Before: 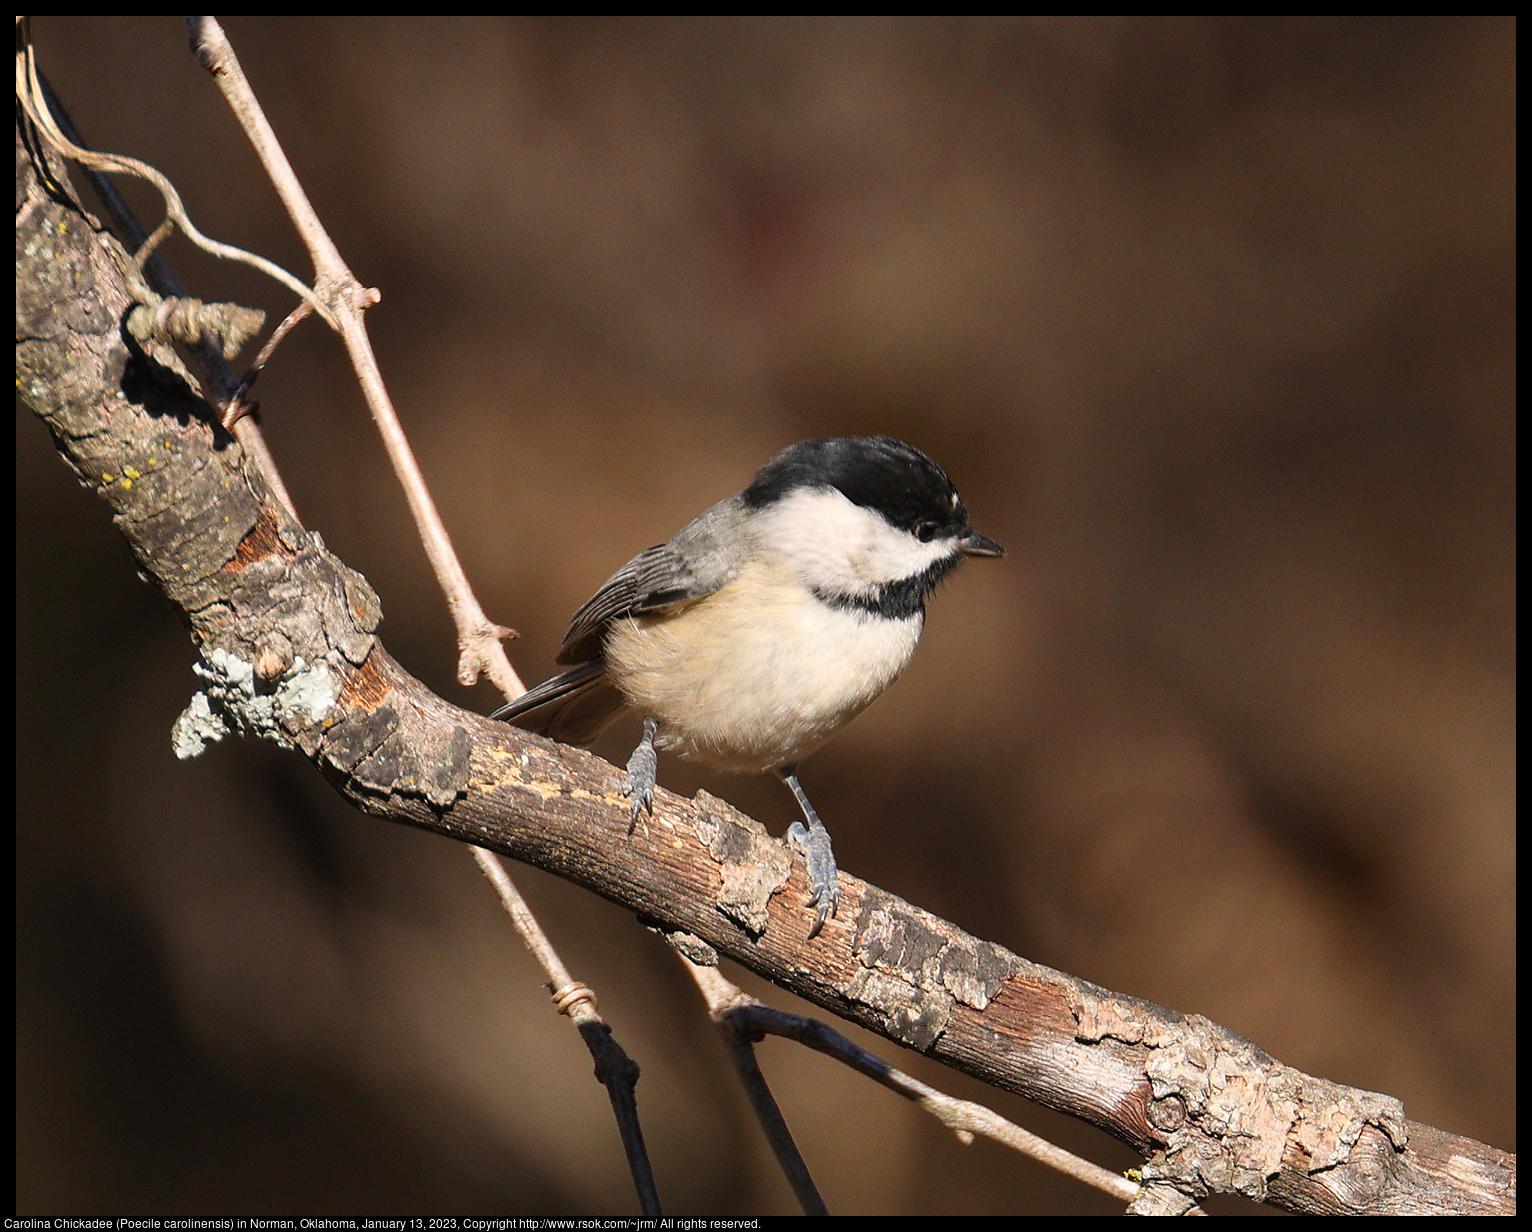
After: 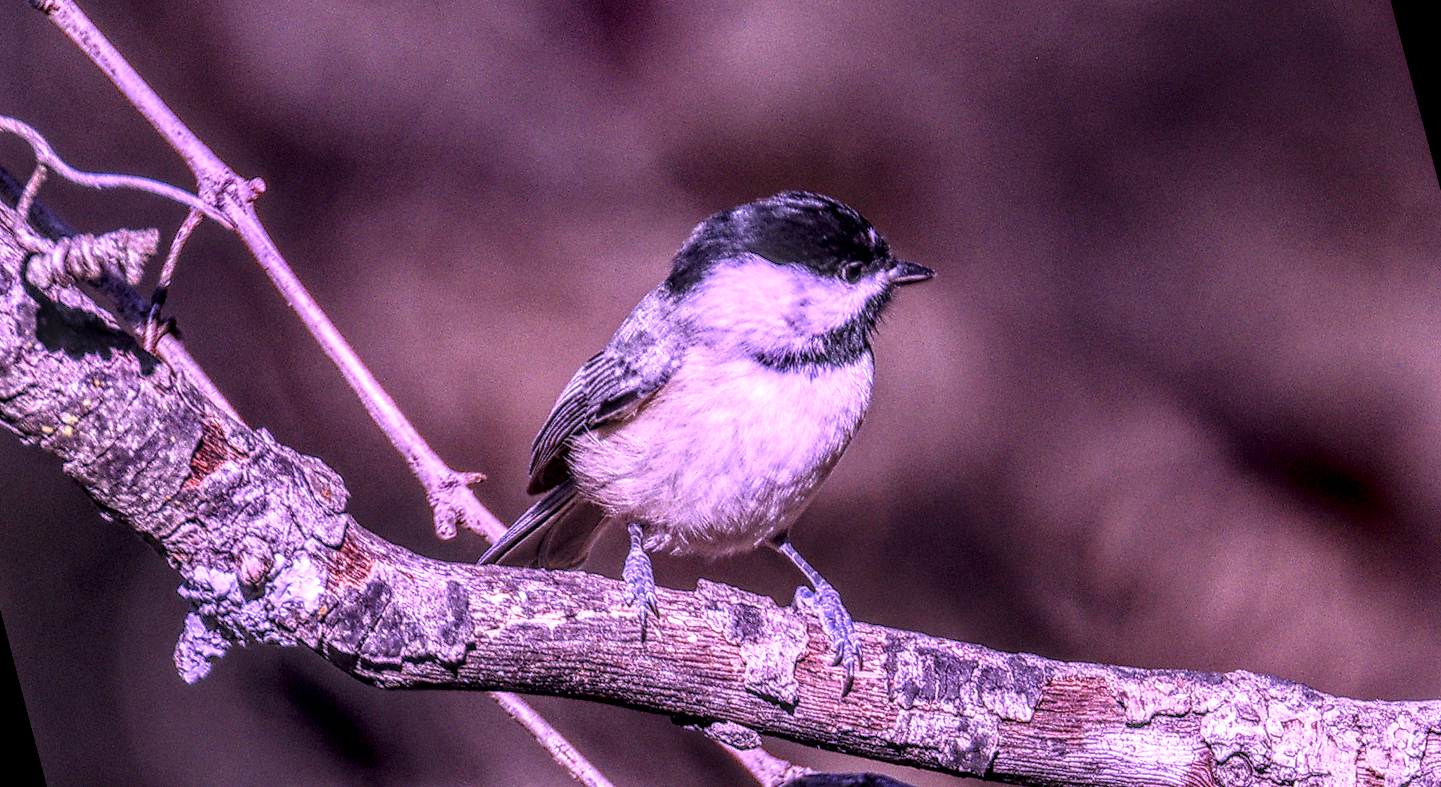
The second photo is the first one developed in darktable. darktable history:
tone equalizer: on, module defaults
color calibration: illuminant custom, x 0.379, y 0.481, temperature 4443.07 K
white balance: emerald 1
rotate and perspective: rotation -14.8°, crop left 0.1, crop right 0.903, crop top 0.25, crop bottom 0.748
local contrast: highlights 0%, shadows 0%, detail 300%, midtone range 0.3
